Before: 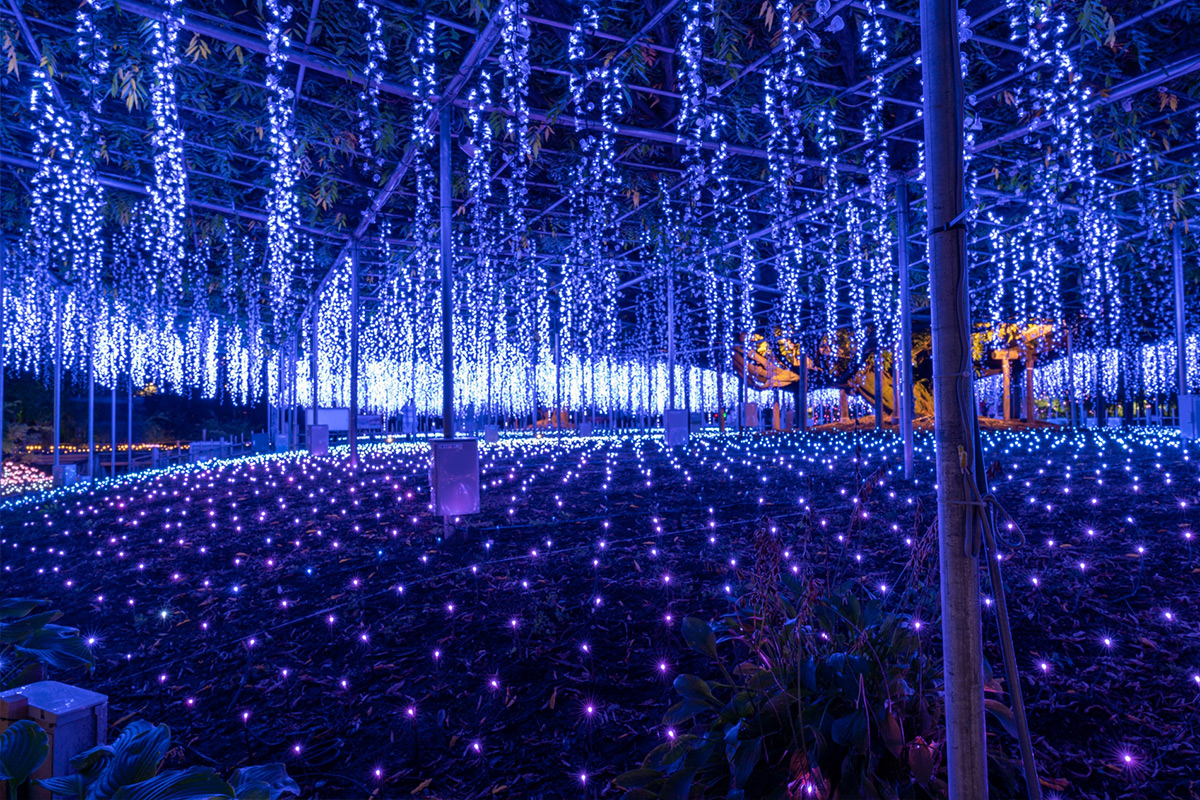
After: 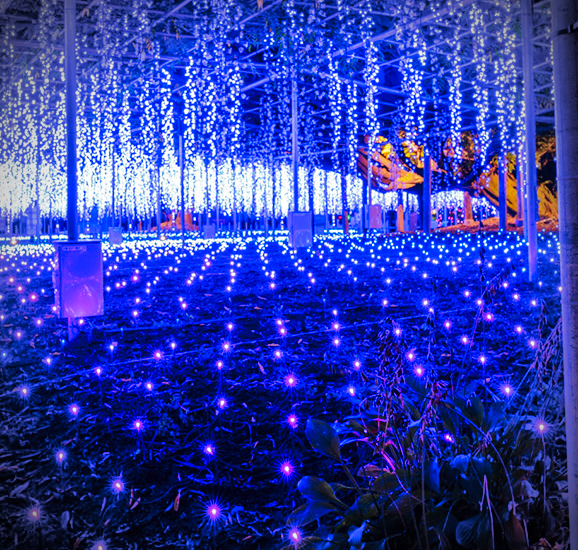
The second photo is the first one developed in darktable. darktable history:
base curve: curves: ch0 [(0, 0) (0.04, 0.03) (0.133, 0.232) (0.448, 0.748) (0.843, 0.968) (1, 1)], preserve colors none
shadows and highlights: shadows 59.65, highlights -59.9
crop: left 31.397%, top 24.784%, right 20.361%, bottom 6.355%
vignetting: brightness -0.793, unbound false
